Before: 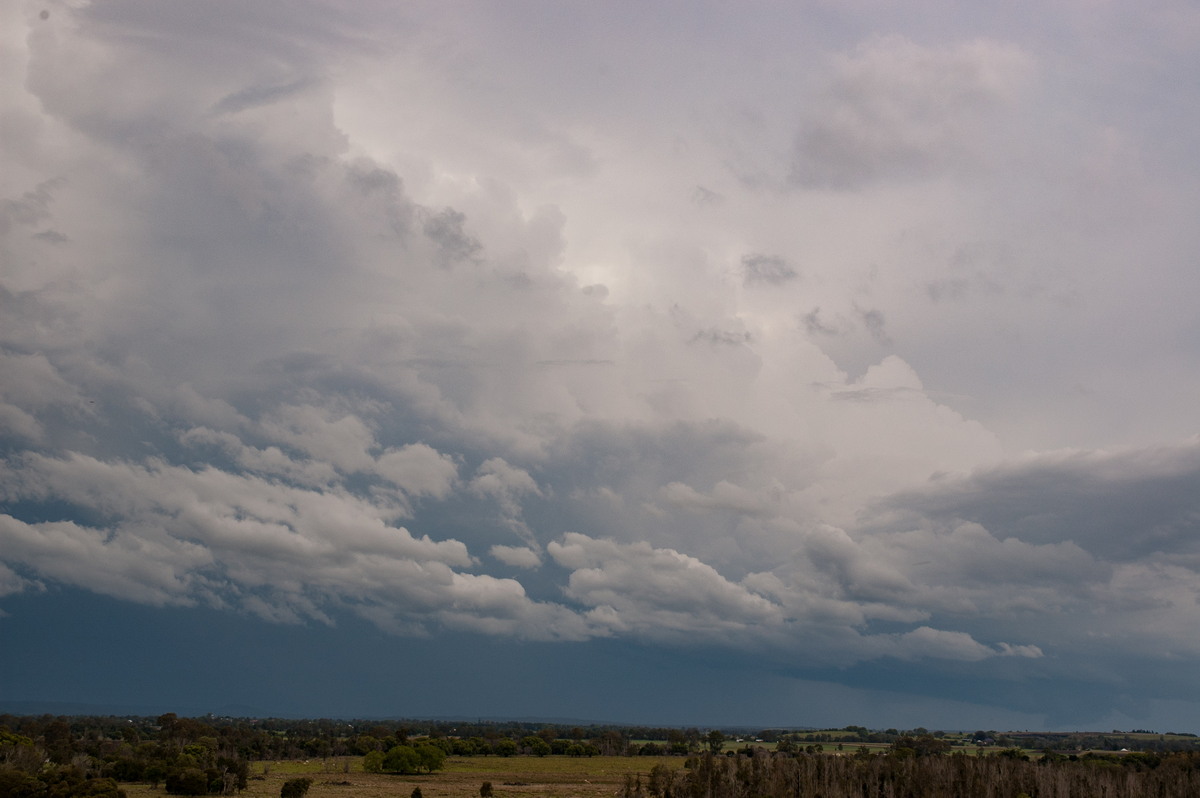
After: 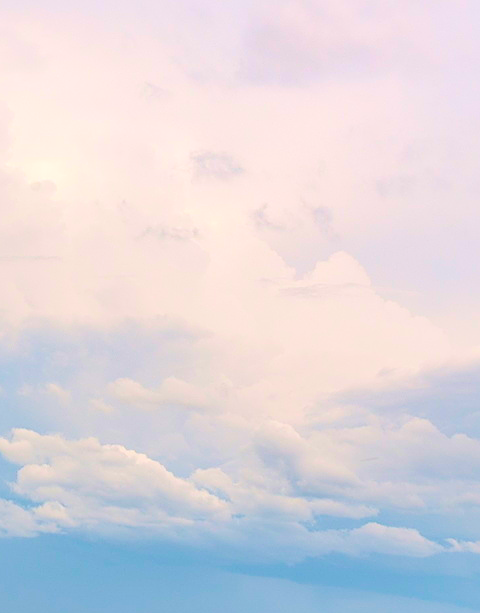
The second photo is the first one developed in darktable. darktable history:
exposure: compensate highlight preservation false
crop: left 46.059%, top 13.09%, right 13.932%, bottom 10.017%
velvia: on, module defaults
local contrast: mode bilateral grid, contrast 20, coarseness 49, detail 120%, midtone range 0.2
sharpen: on, module defaults
color balance rgb: perceptual saturation grading › global saturation 29.775%, perceptual brilliance grading › highlights 9.988%, perceptual brilliance grading › mid-tones 4.766%, global vibrance 45.471%
contrast brightness saturation: brightness 1
